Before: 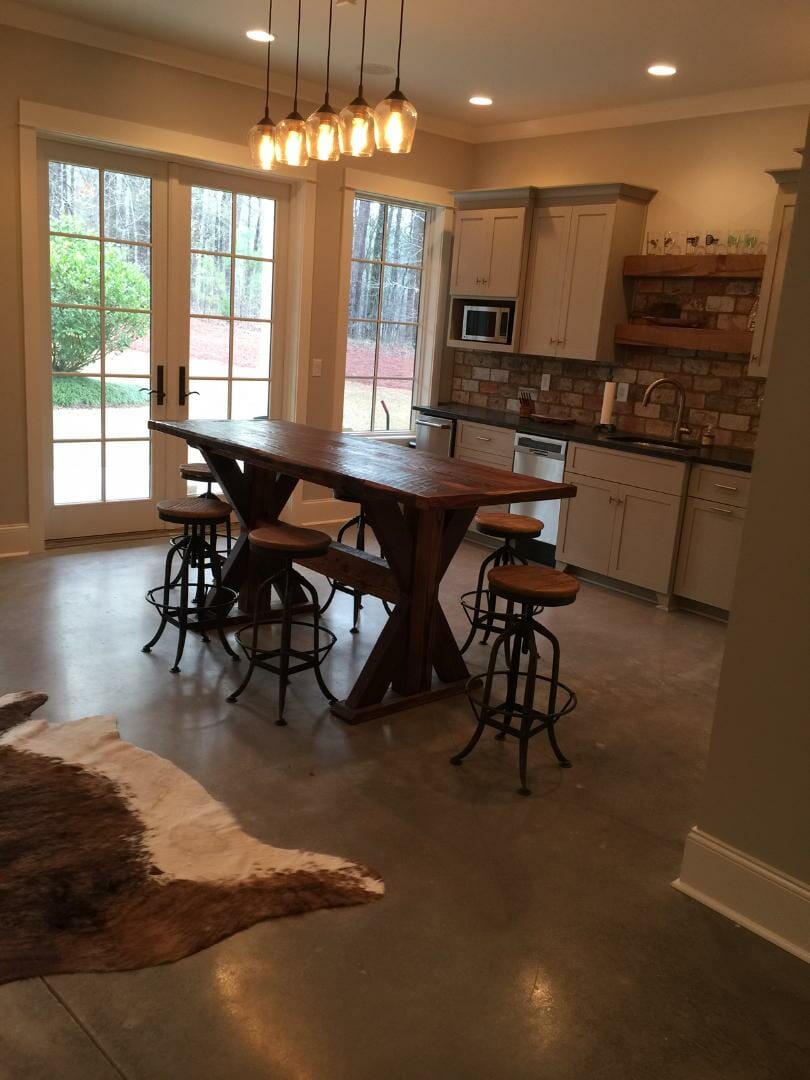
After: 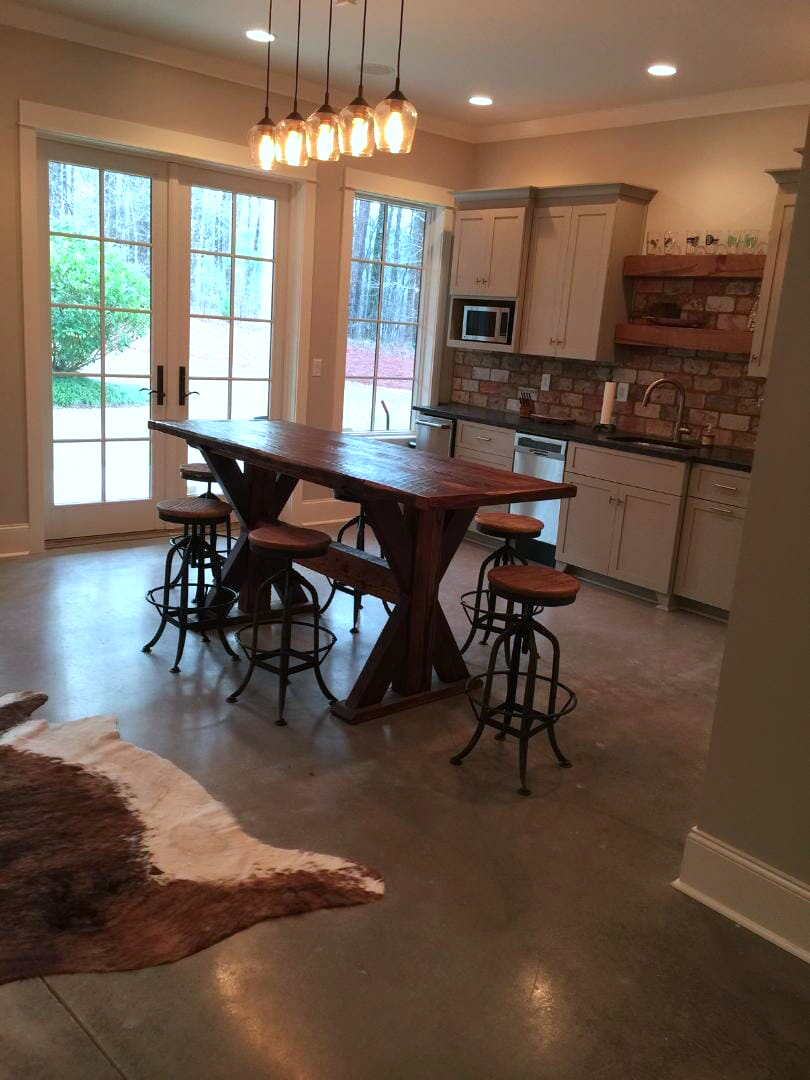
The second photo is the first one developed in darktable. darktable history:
exposure: exposure 0.298 EV, compensate highlight preservation false
color calibration: output R [0.946, 0.065, -0.013, 0], output G [-0.246, 1.264, -0.017, 0], output B [0.046, -0.098, 1.05, 0], x 0.381, y 0.391, temperature 4088.37 K
